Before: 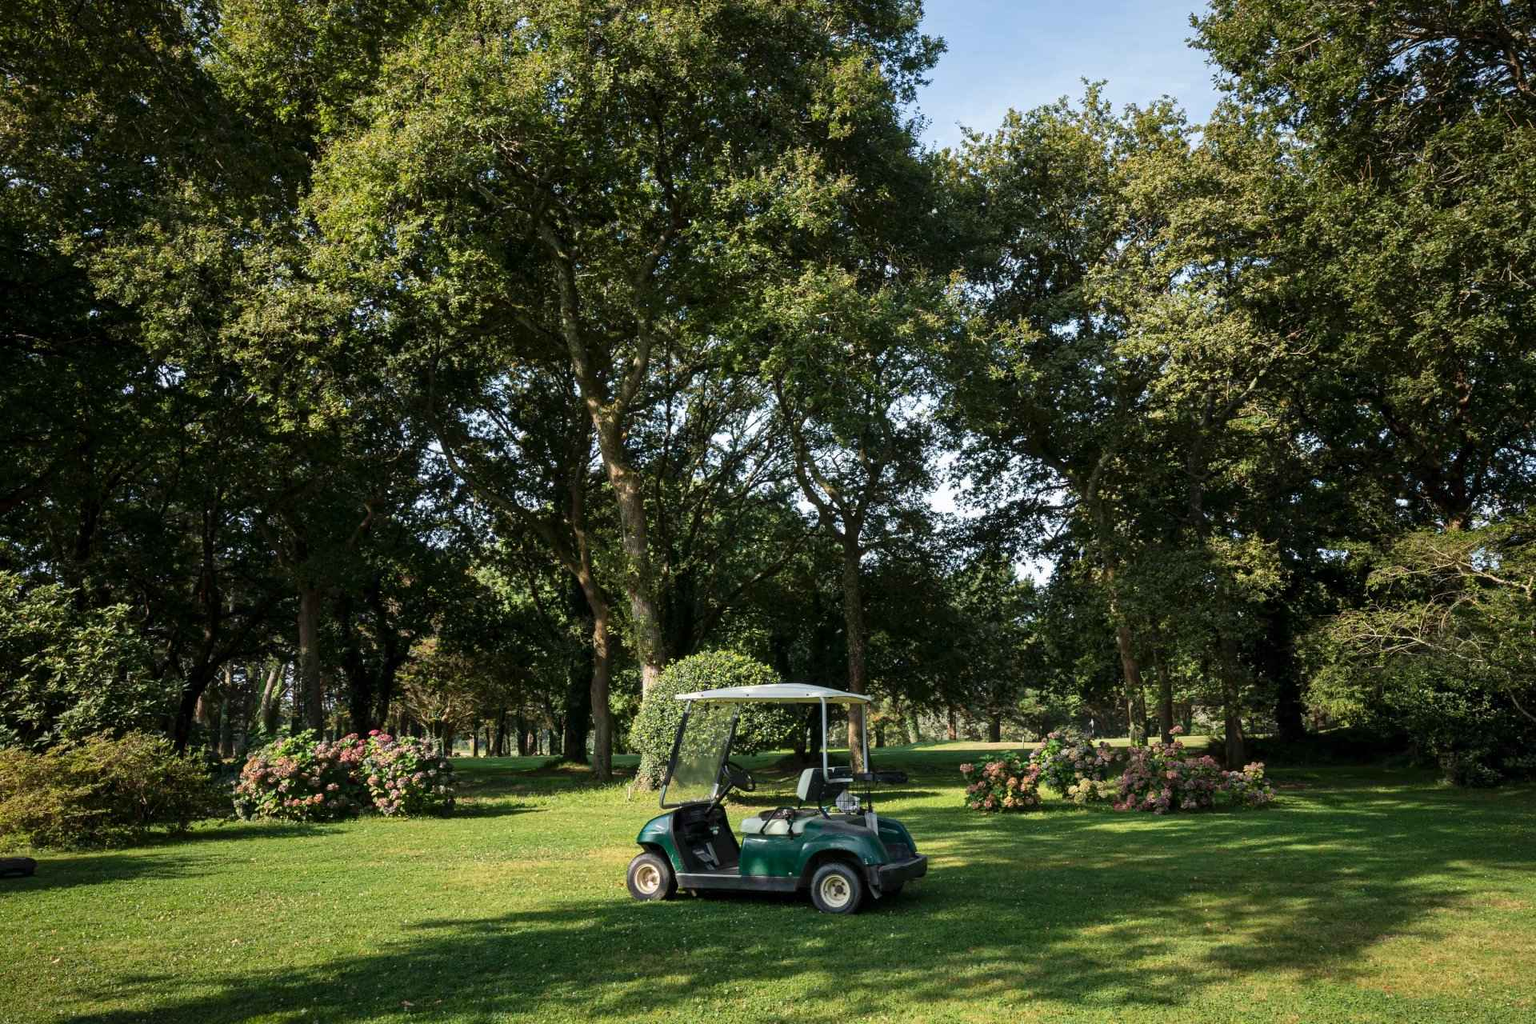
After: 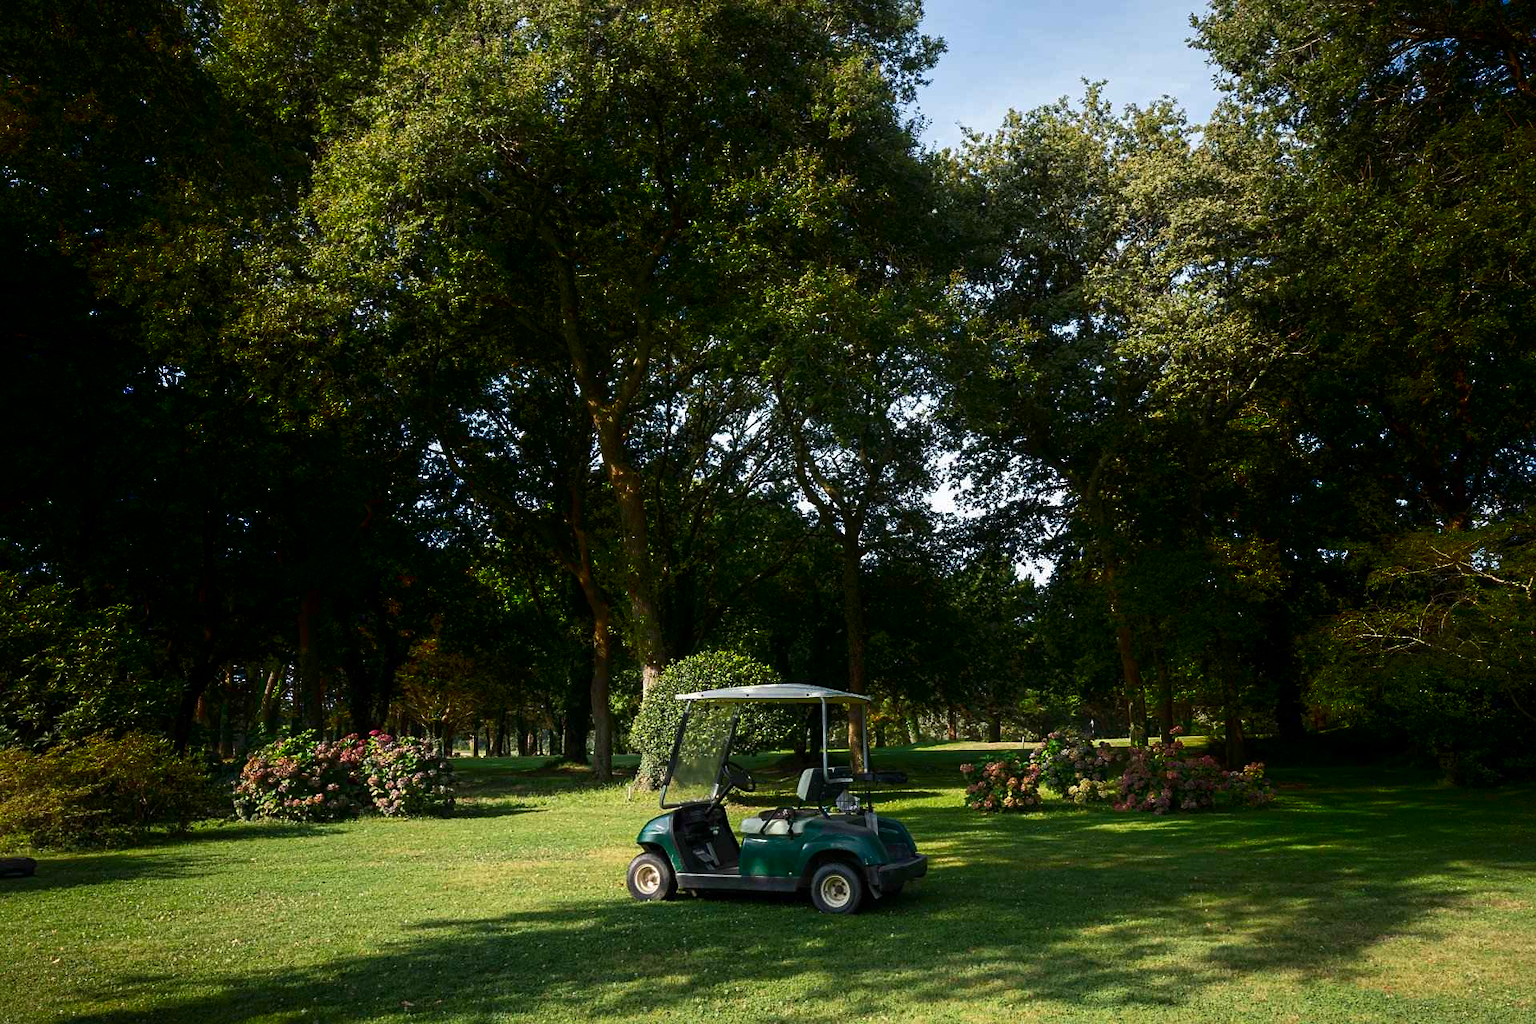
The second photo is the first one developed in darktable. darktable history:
sharpen: amount 0.208
shadows and highlights: shadows -87.28, highlights -35.23, highlights color adjustment 39.71%, soften with gaussian
